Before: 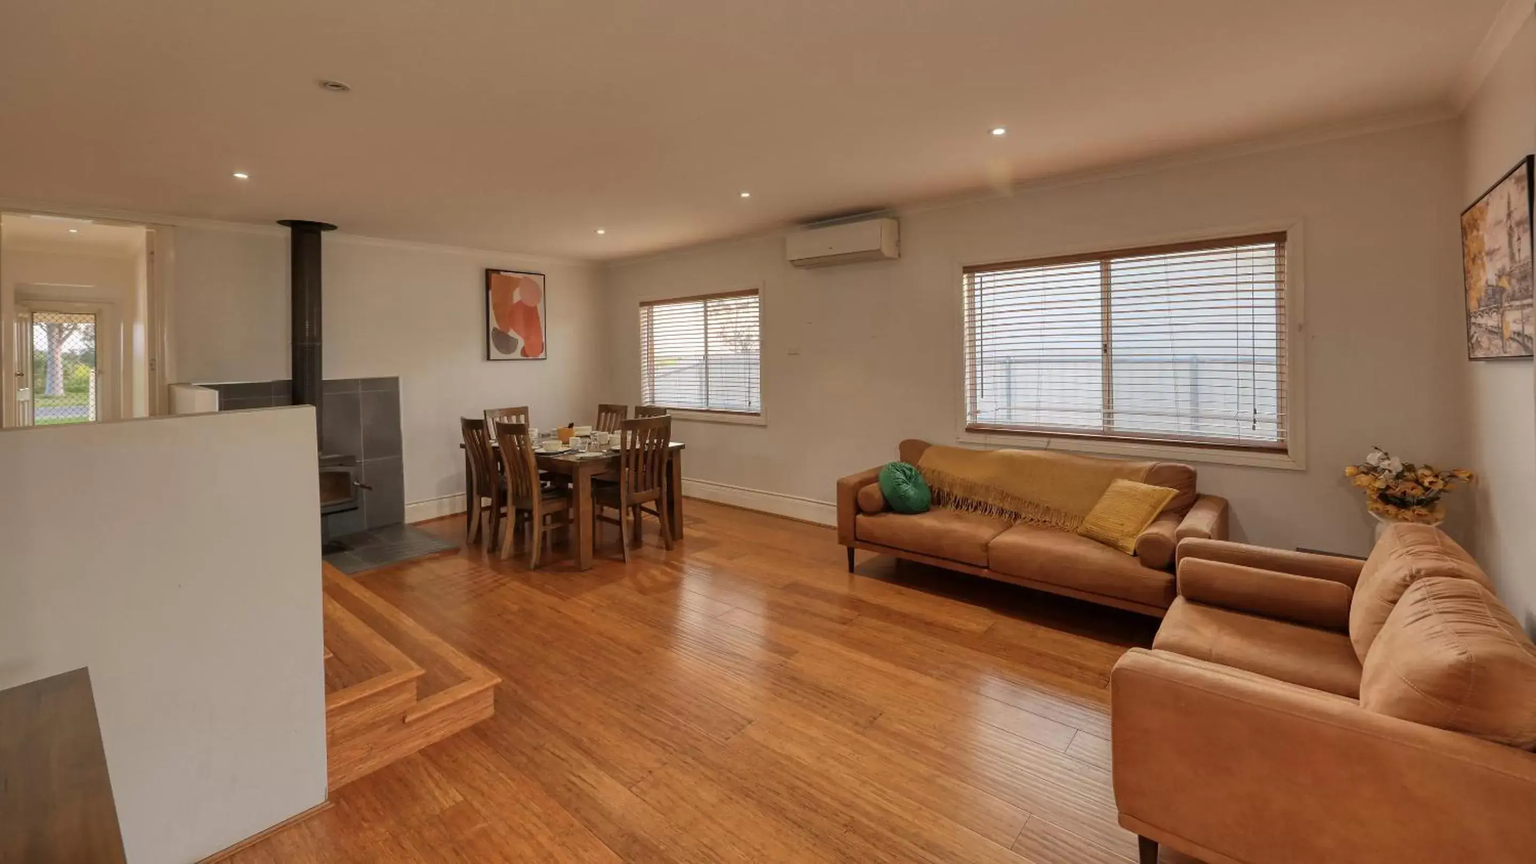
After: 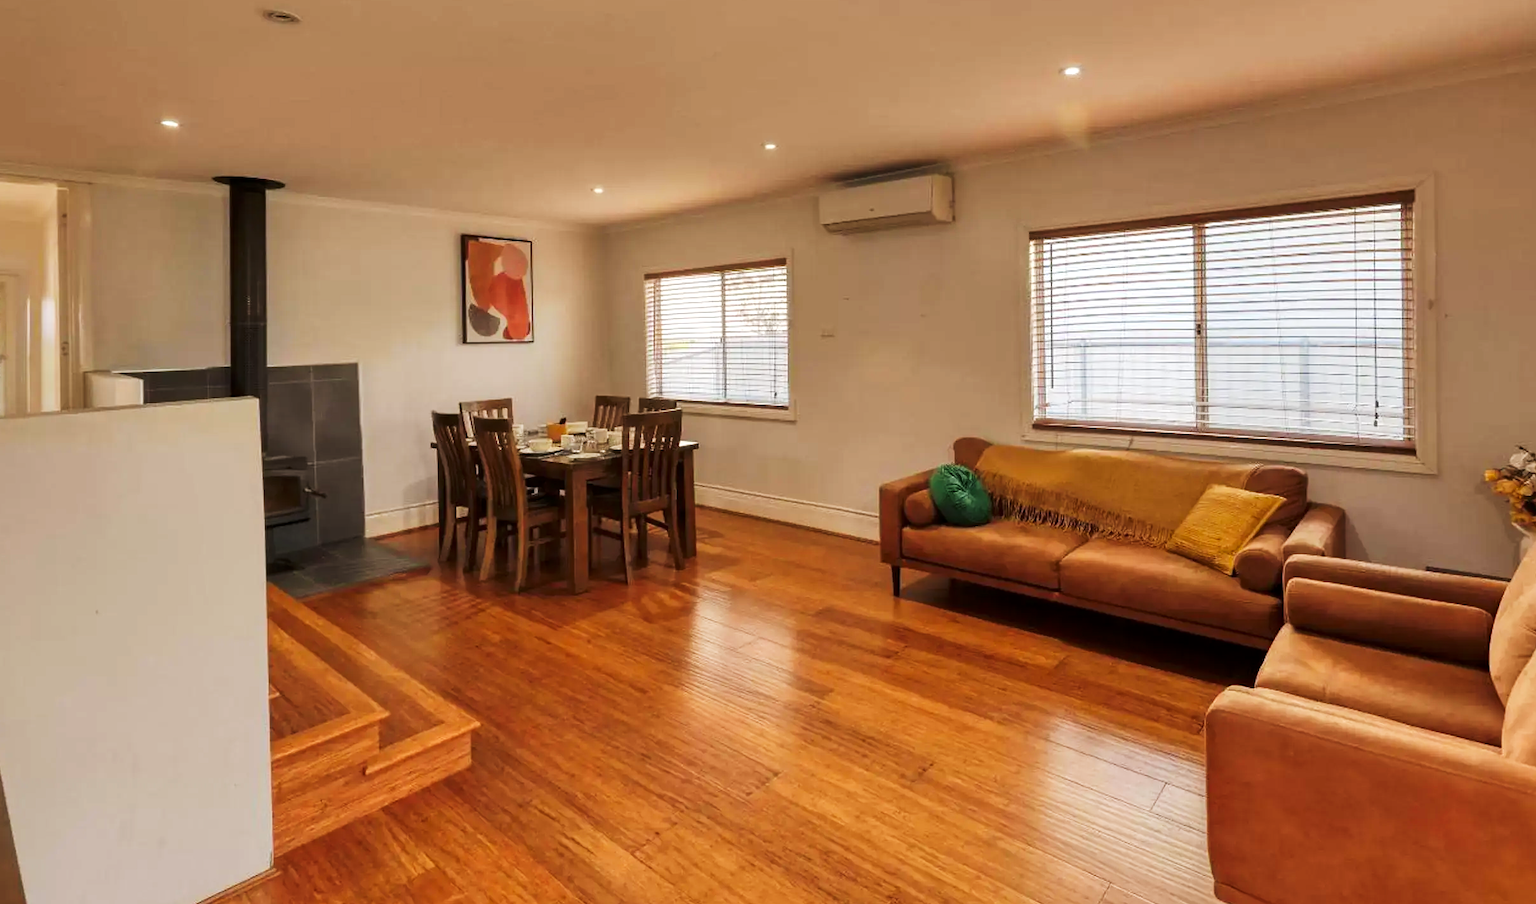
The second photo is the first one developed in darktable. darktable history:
crop: left 6.416%, top 8.365%, right 9.544%, bottom 3.716%
exposure: black level correction 0.001, exposure 0.295 EV, compensate highlight preservation false
tone curve: curves: ch0 [(0, 0) (0.055, 0.031) (0.282, 0.215) (0.729, 0.785) (1, 1)], preserve colors none
